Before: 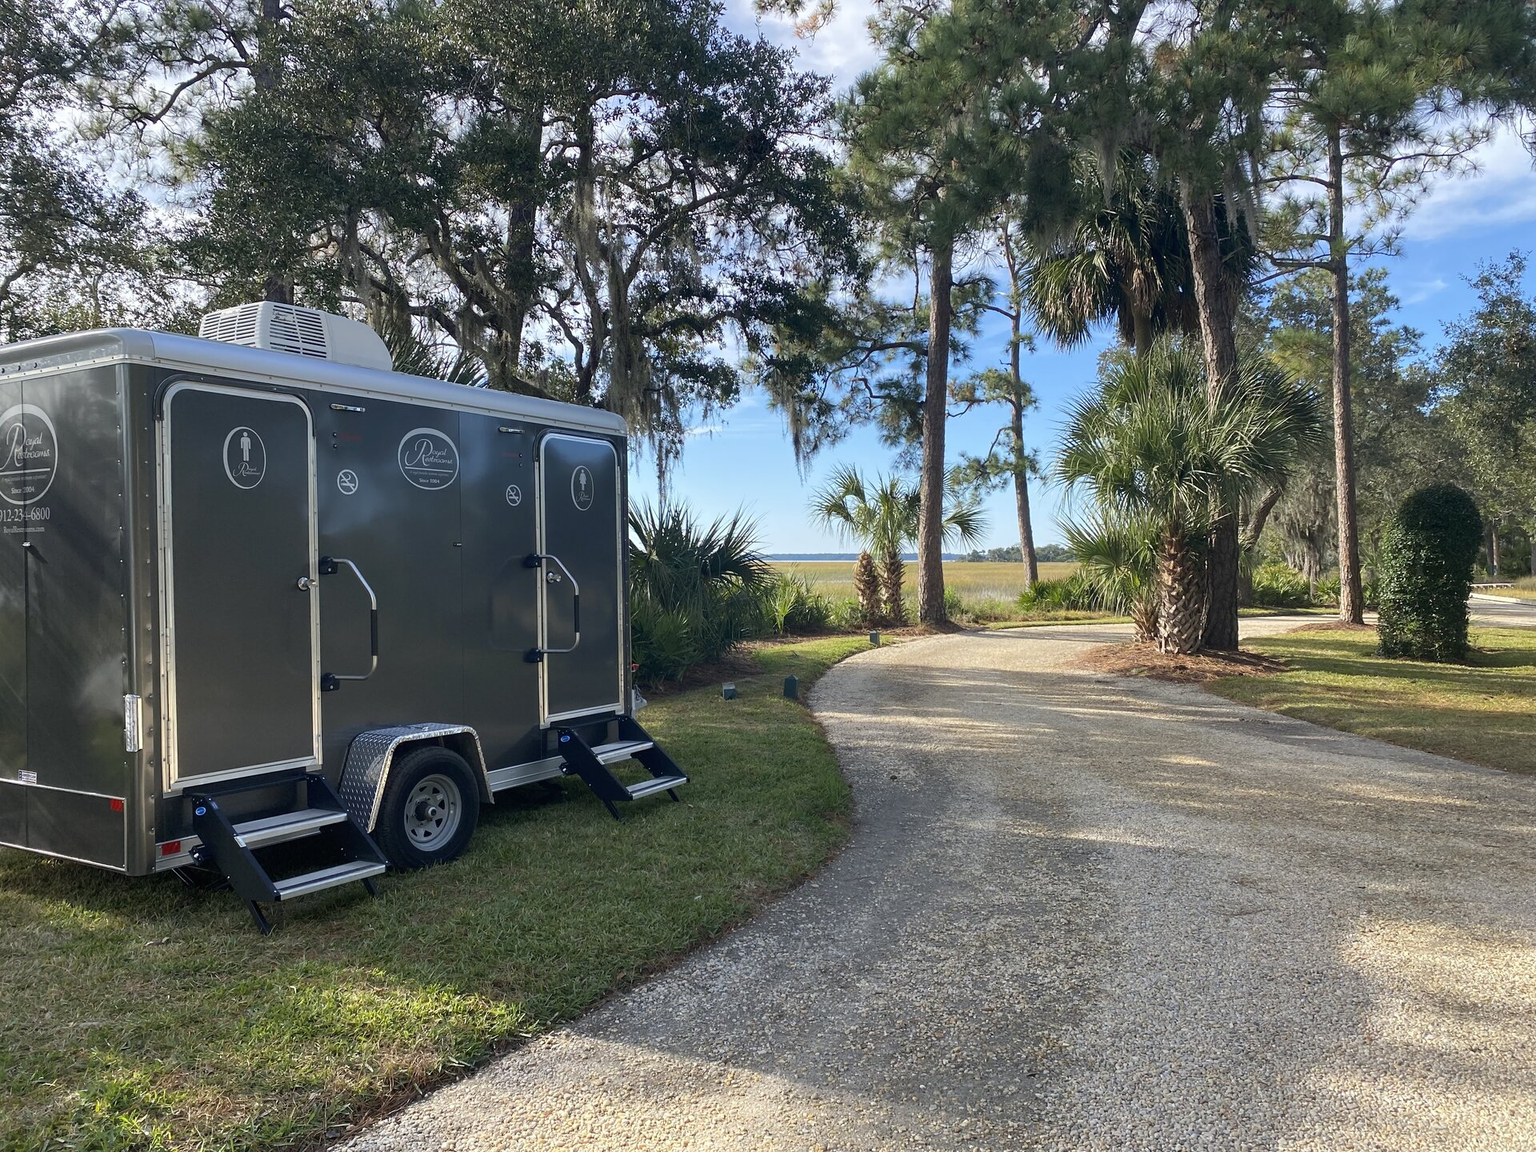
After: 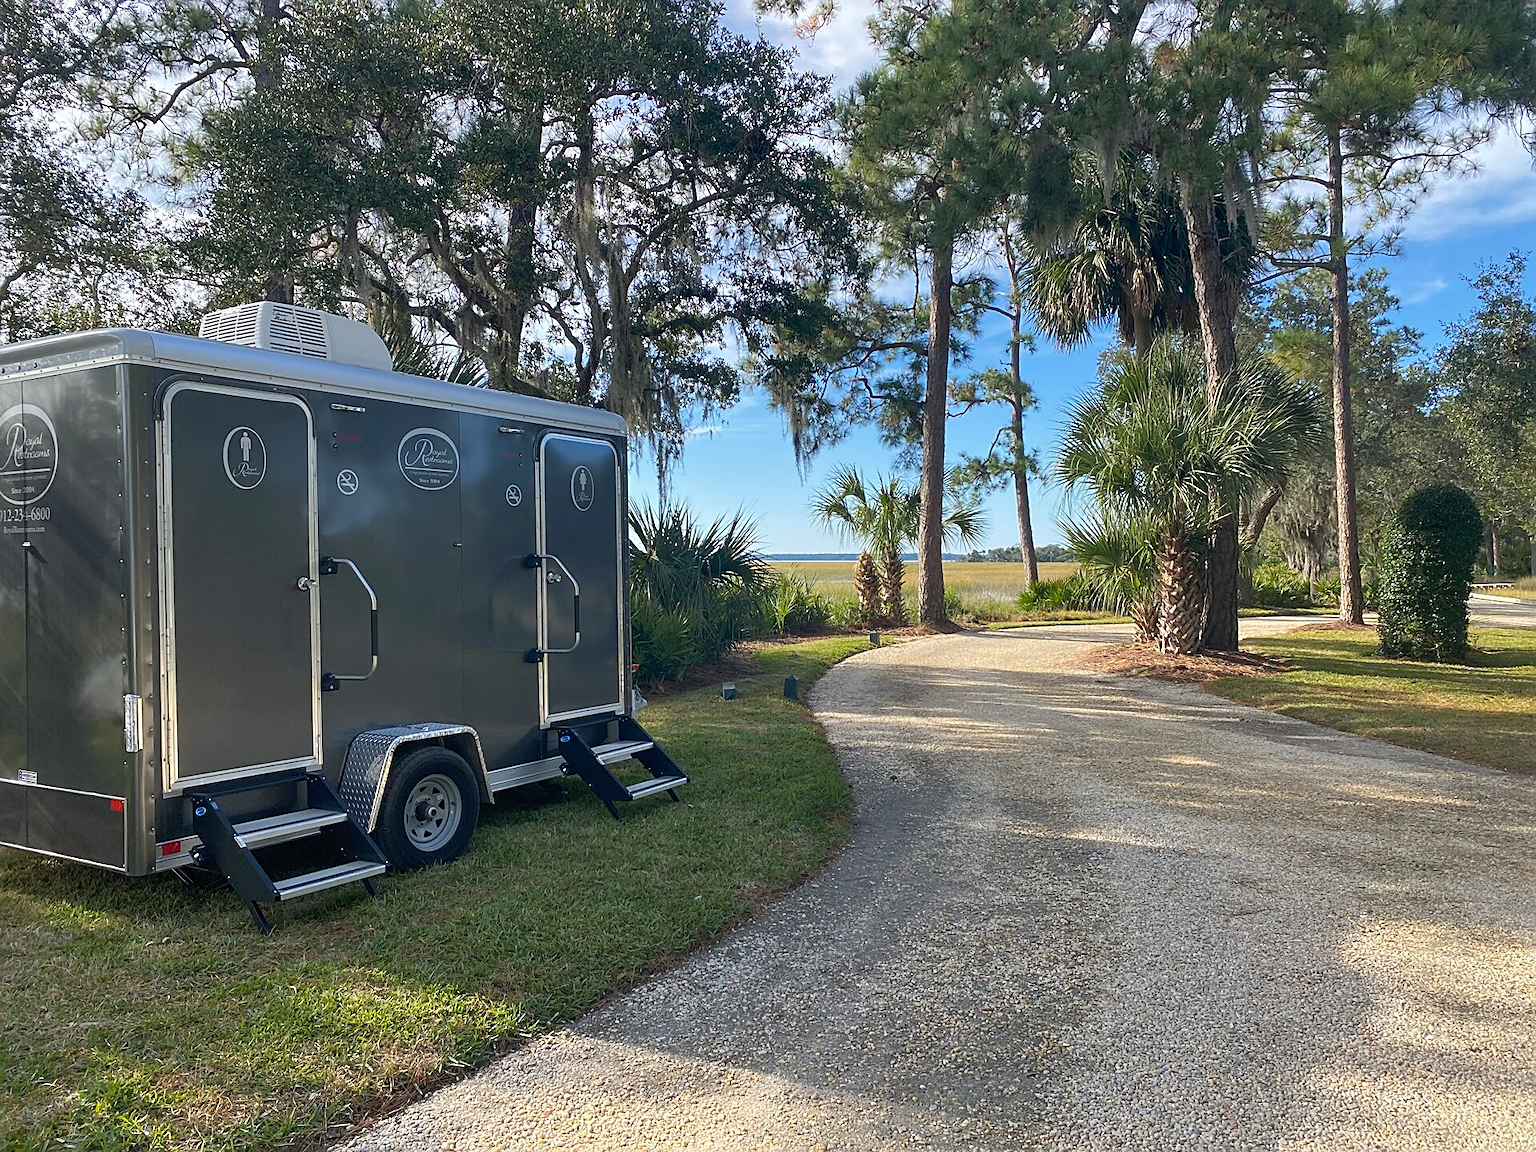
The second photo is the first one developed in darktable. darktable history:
sharpen: on, module defaults
exposure: exposure 0 EV, compensate highlight preservation false
contrast brightness saturation: contrast 0.08, saturation 0.02
color zones: curves: ch0 [(0, 0.465) (0.092, 0.596) (0.289, 0.464) (0.429, 0.453) (0.571, 0.464) (0.714, 0.455) (0.857, 0.462) (1, 0.465)]
shadows and highlights: shadows 43.06, highlights 6.94
